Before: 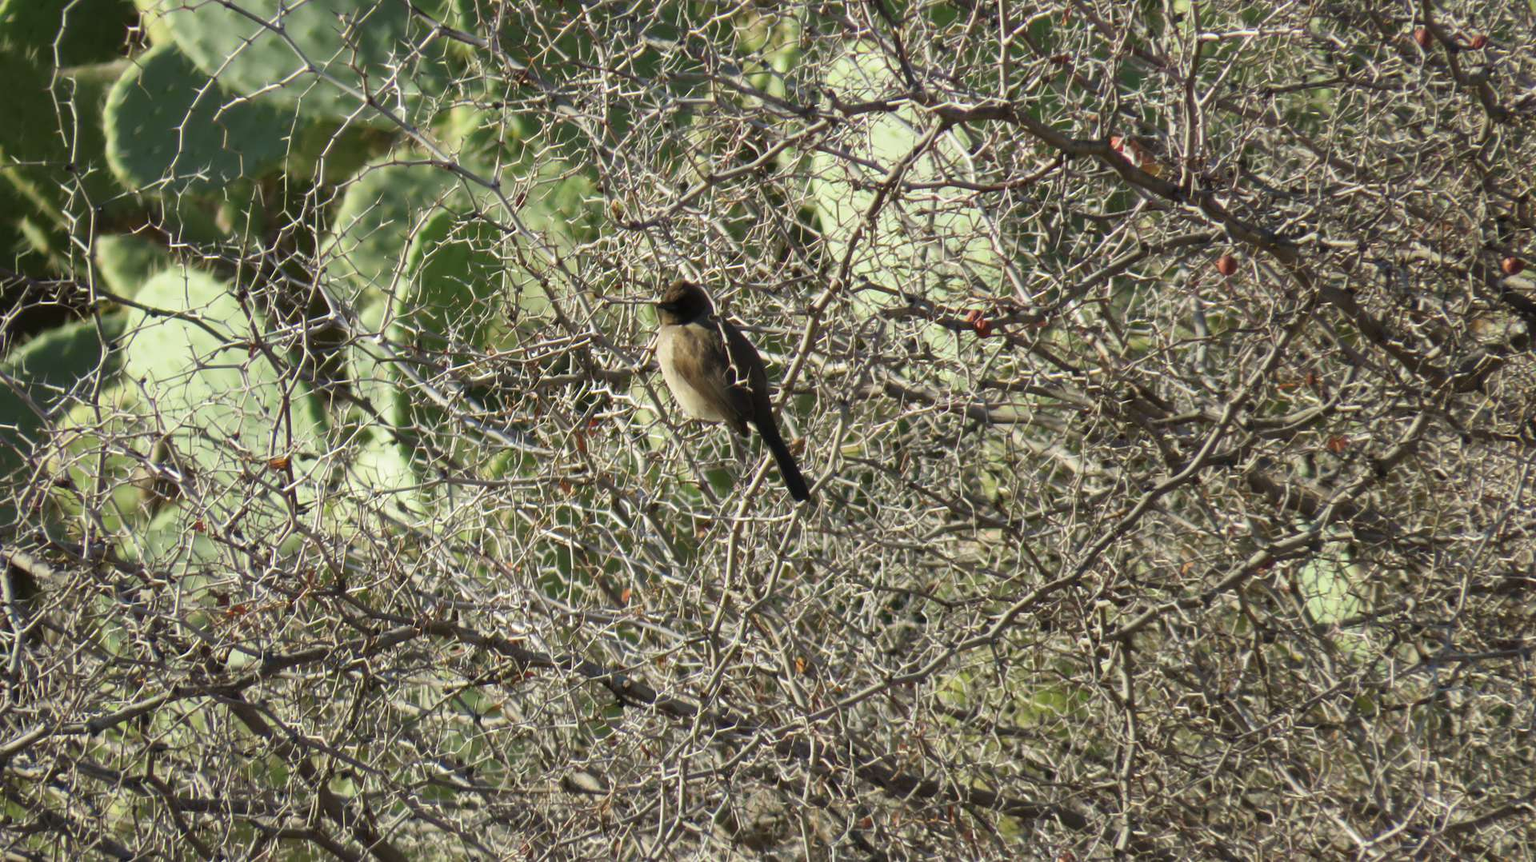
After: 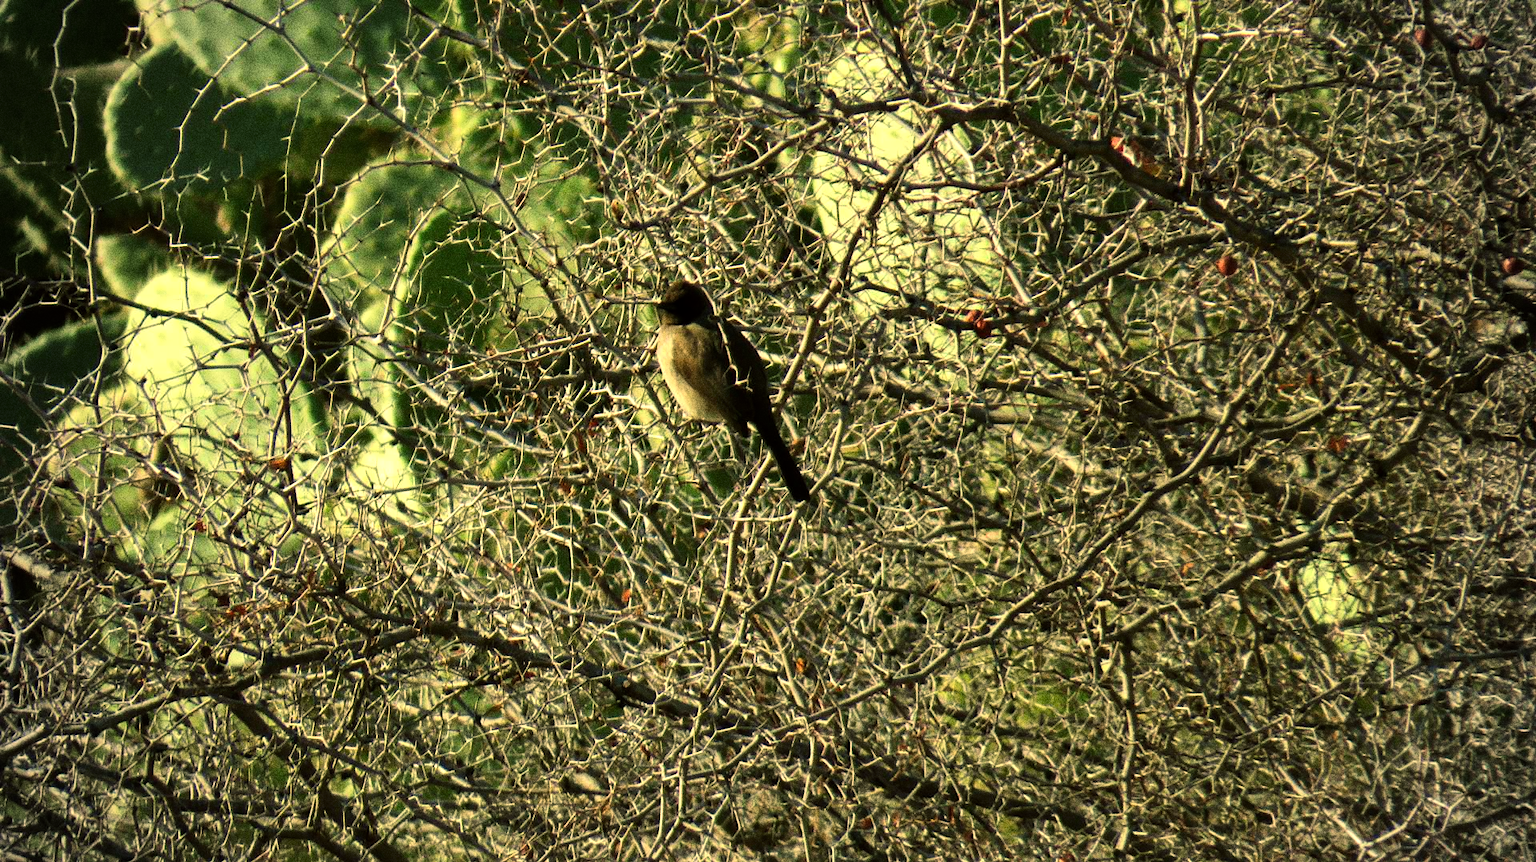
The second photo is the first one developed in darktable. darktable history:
color balance: mode lift, gamma, gain (sRGB), lift [1.014, 0.966, 0.918, 0.87], gamma [0.86, 0.734, 0.918, 0.976], gain [1.063, 1.13, 1.063, 0.86]
vignetting: on, module defaults
grain: coarseness 10.62 ISO, strength 55.56%
